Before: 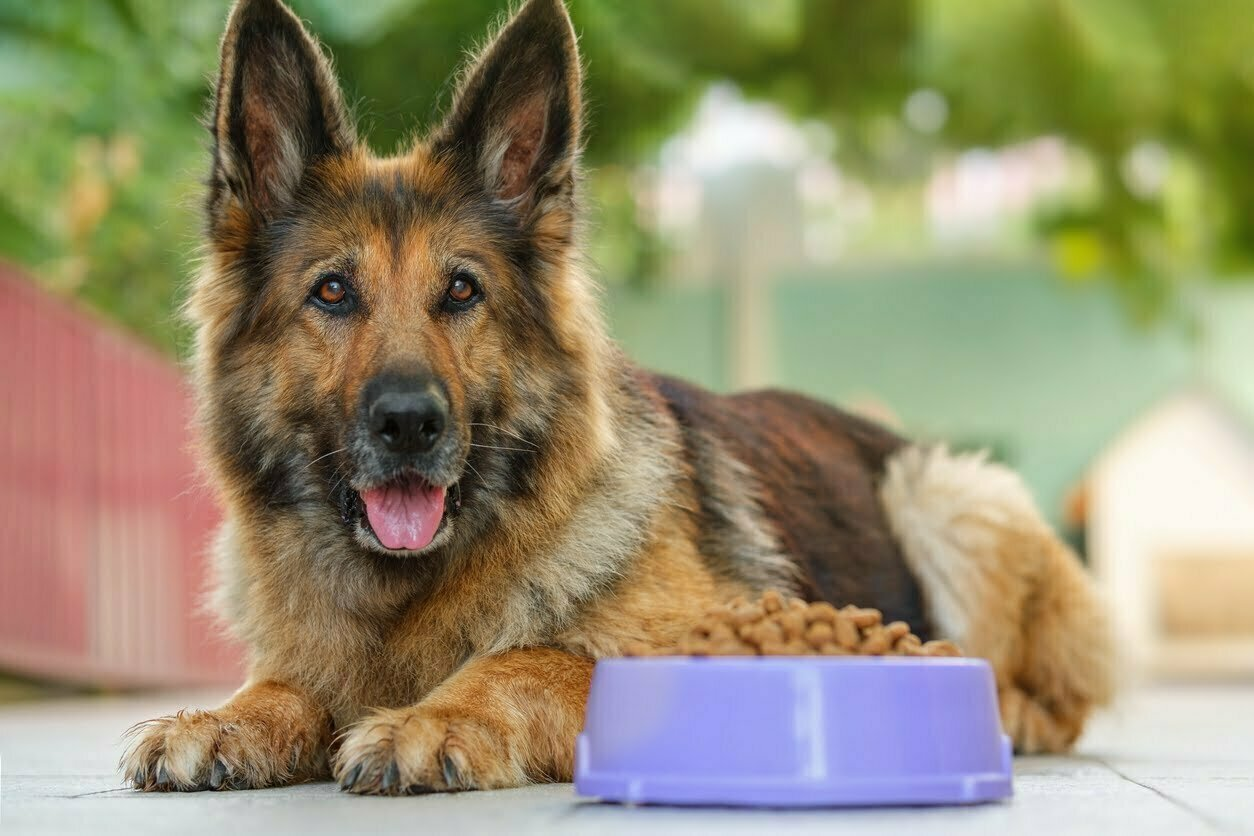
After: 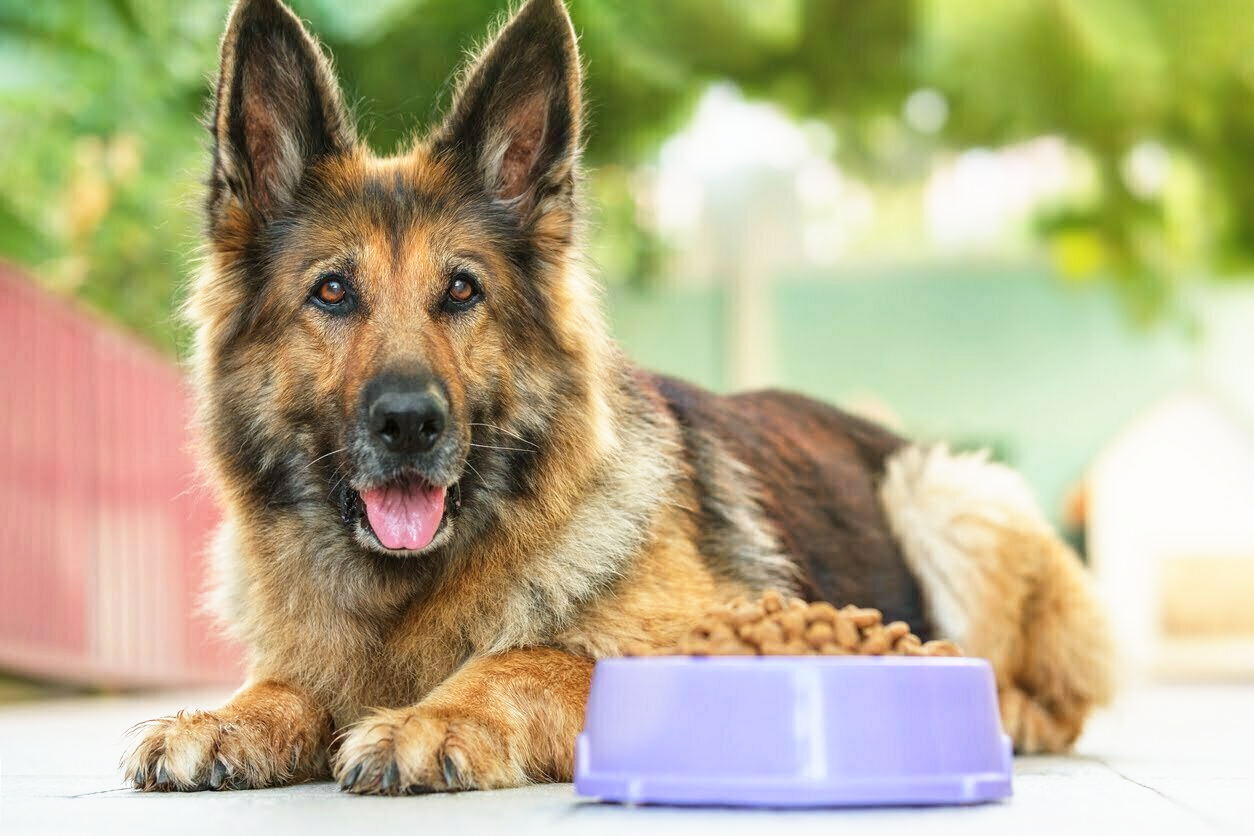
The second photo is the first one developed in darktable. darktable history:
base curve: curves: ch0 [(0, 0) (0.557, 0.834) (1, 1)], preserve colors none
color zones: curves: ch1 [(0, 0.469) (0.001, 0.469) (0.12, 0.446) (0.248, 0.469) (0.5, 0.5) (0.748, 0.5) (0.999, 0.469) (1, 0.469)]
